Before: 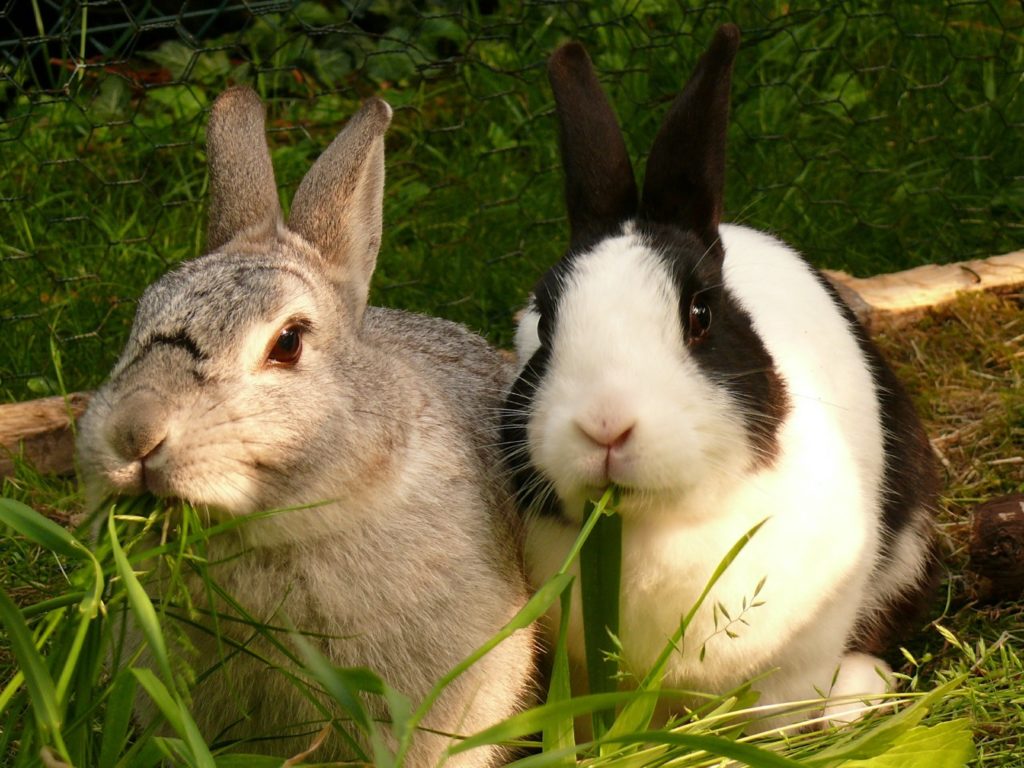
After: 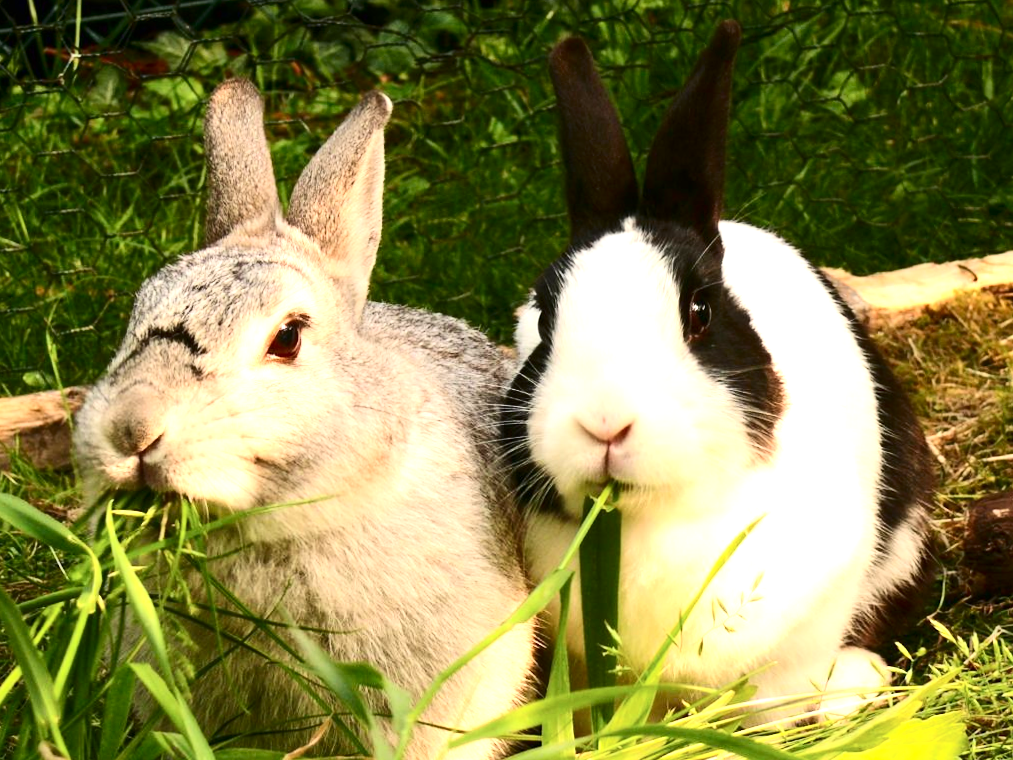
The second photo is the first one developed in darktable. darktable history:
contrast brightness saturation: contrast 0.28
rotate and perspective: rotation 0.174°, lens shift (vertical) 0.013, lens shift (horizontal) 0.019, shear 0.001, automatic cropping original format, crop left 0.007, crop right 0.991, crop top 0.016, crop bottom 0.997
exposure: black level correction 0, exposure 1.198 EV, compensate exposure bias true, compensate highlight preservation false
